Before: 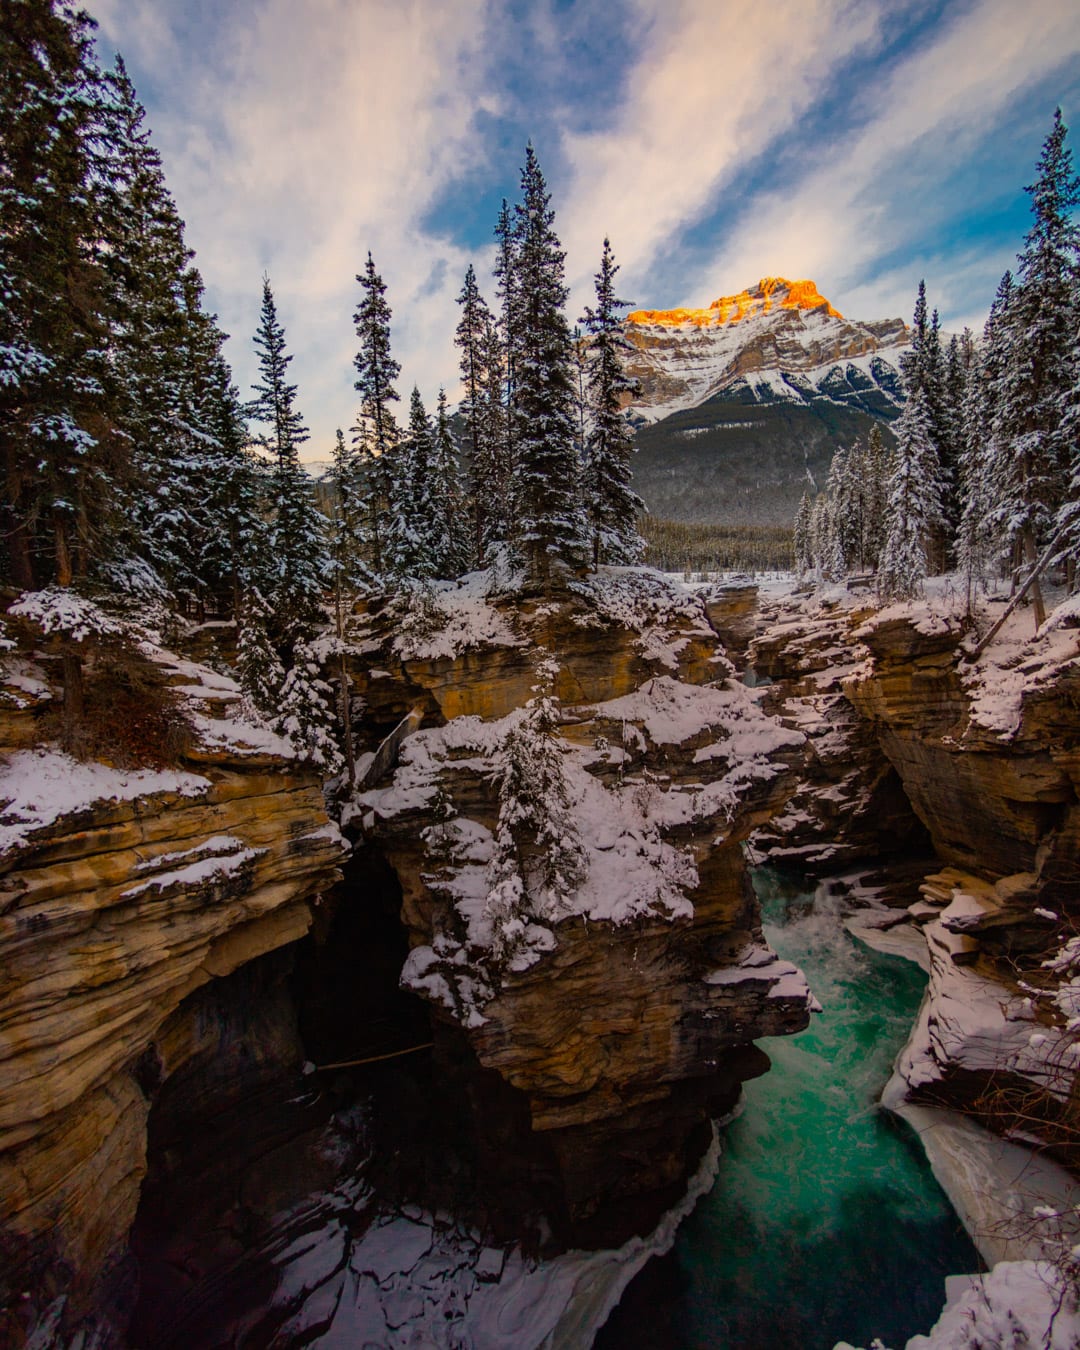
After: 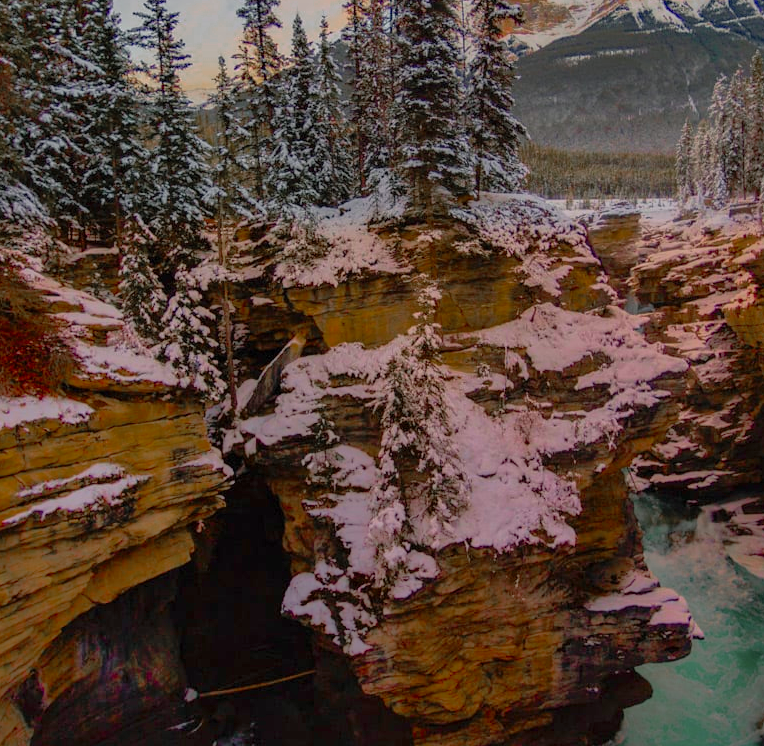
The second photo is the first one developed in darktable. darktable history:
color zones: curves: ch0 [(0, 0.48) (0.209, 0.398) (0.305, 0.332) (0.429, 0.493) (0.571, 0.5) (0.714, 0.5) (0.857, 0.5) (1, 0.48)]; ch1 [(0, 0.736) (0.143, 0.625) (0.225, 0.371) (0.429, 0.256) (0.571, 0.241) (0.714, 0.213) (0.857, 0.48) (1, 0.736)]; ch2 [(0, 0.448) (0.143, 0.498) (0.286, 0.5) (0.429, 0.5) (0.571, 0.5) (0.714, 0.5) (0.857, 0.5) (1, 0.448)]
crop: left 10.971%, top 27.635%, right 18.259%, bottom 17.038%
shadows and highlights: shadows 58.56, highlights -60.05
color balance rgb: shadows lift › chroma 1.044%, shadows lift › hue 217.19°, perceptual saturation grading › global saturation 19.973%, global vibrance 20%
